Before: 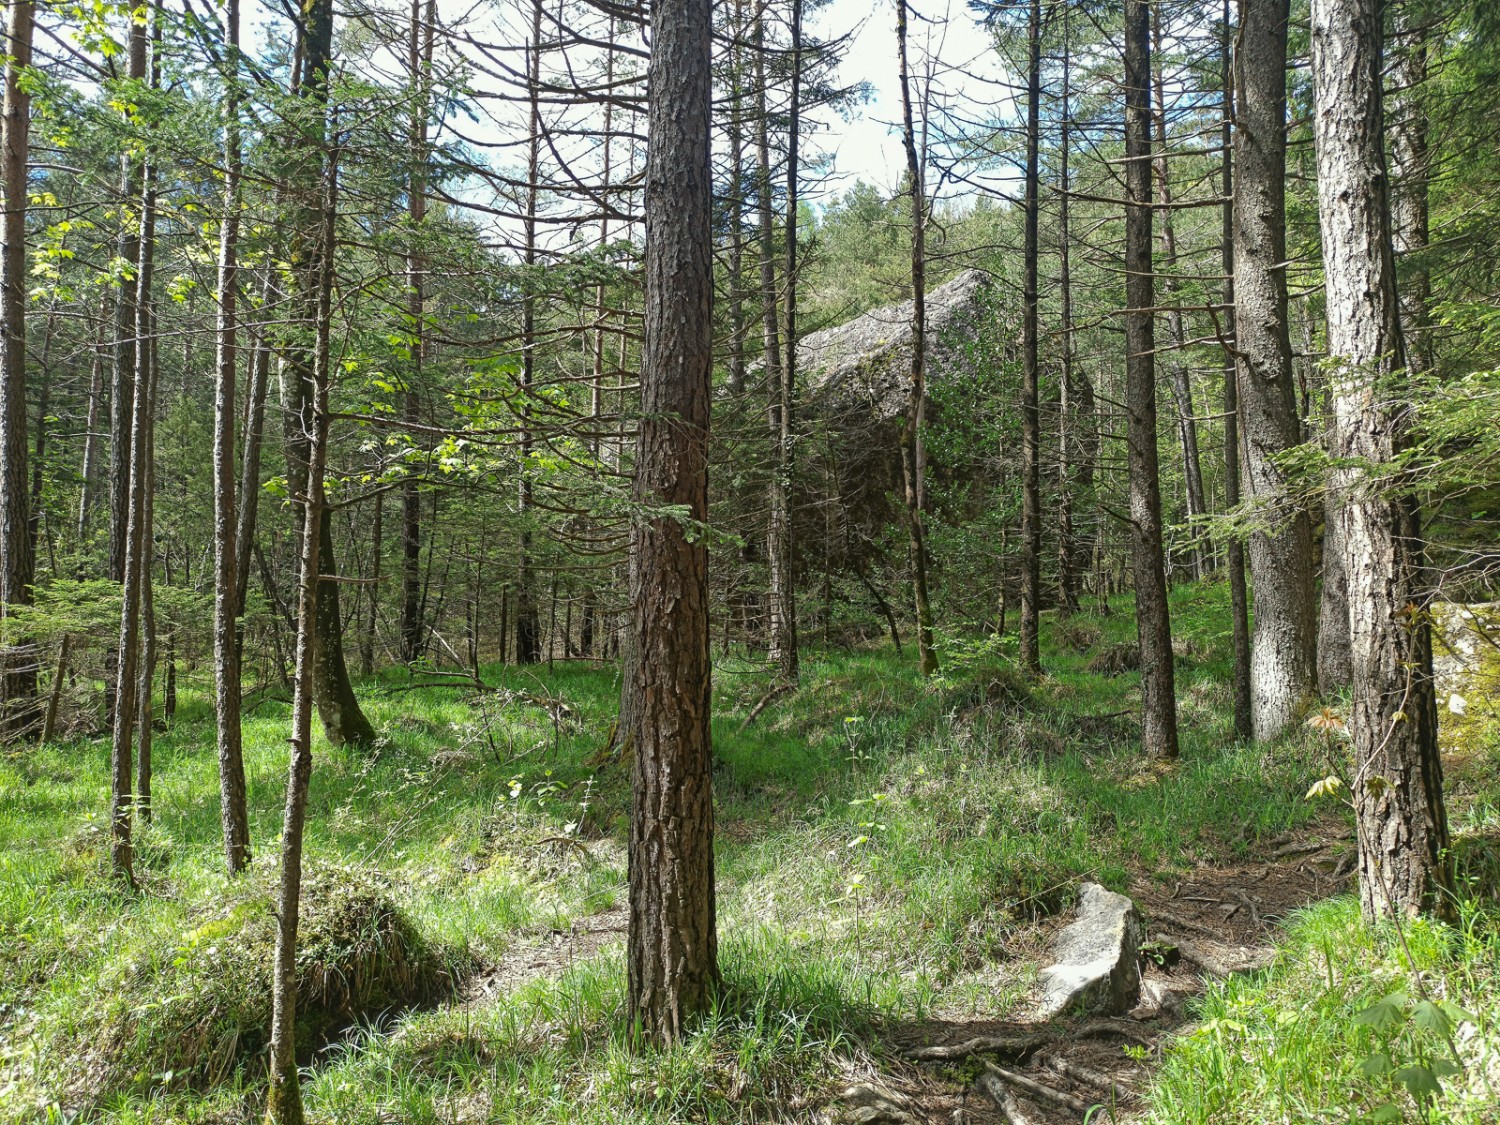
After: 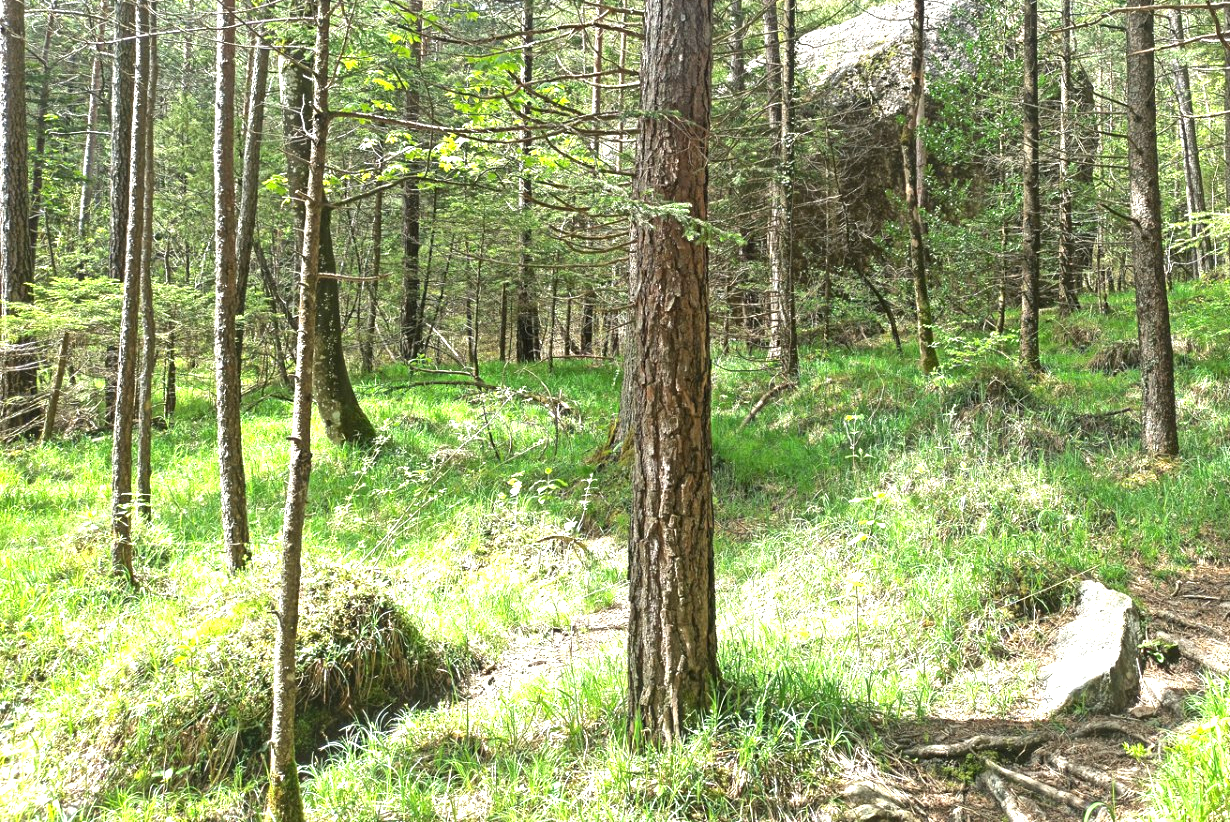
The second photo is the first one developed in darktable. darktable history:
crop: top 26.863%, right 17.963%
exposure: black level correction 0, exposure 1.44 EV, compensate highlight preservation false
